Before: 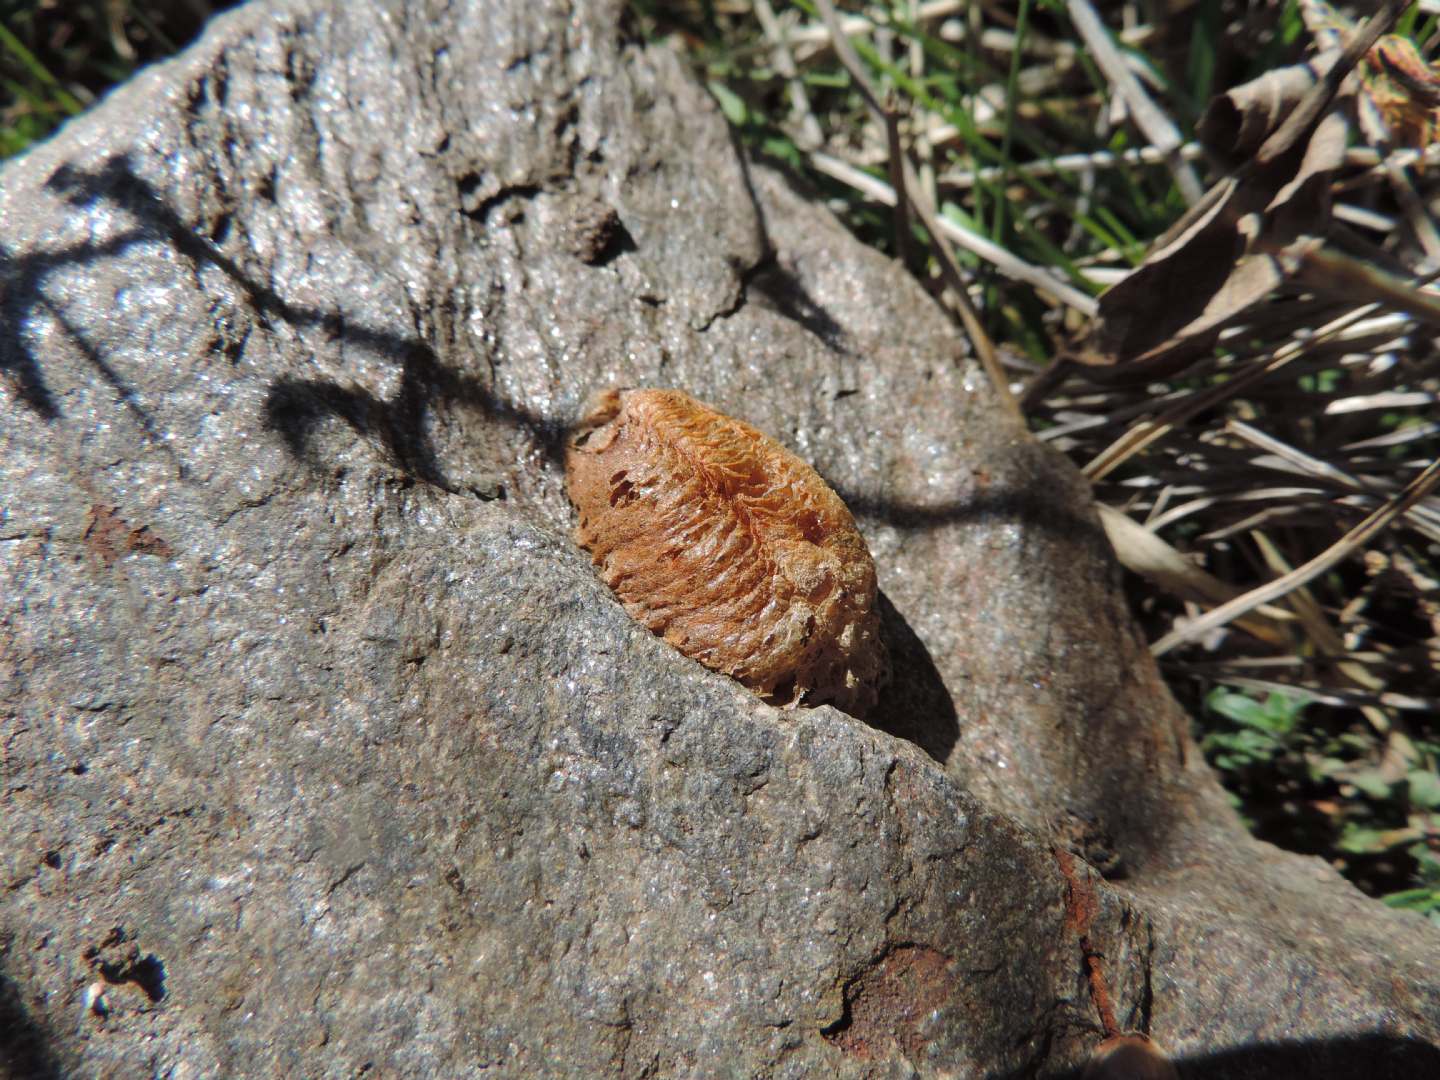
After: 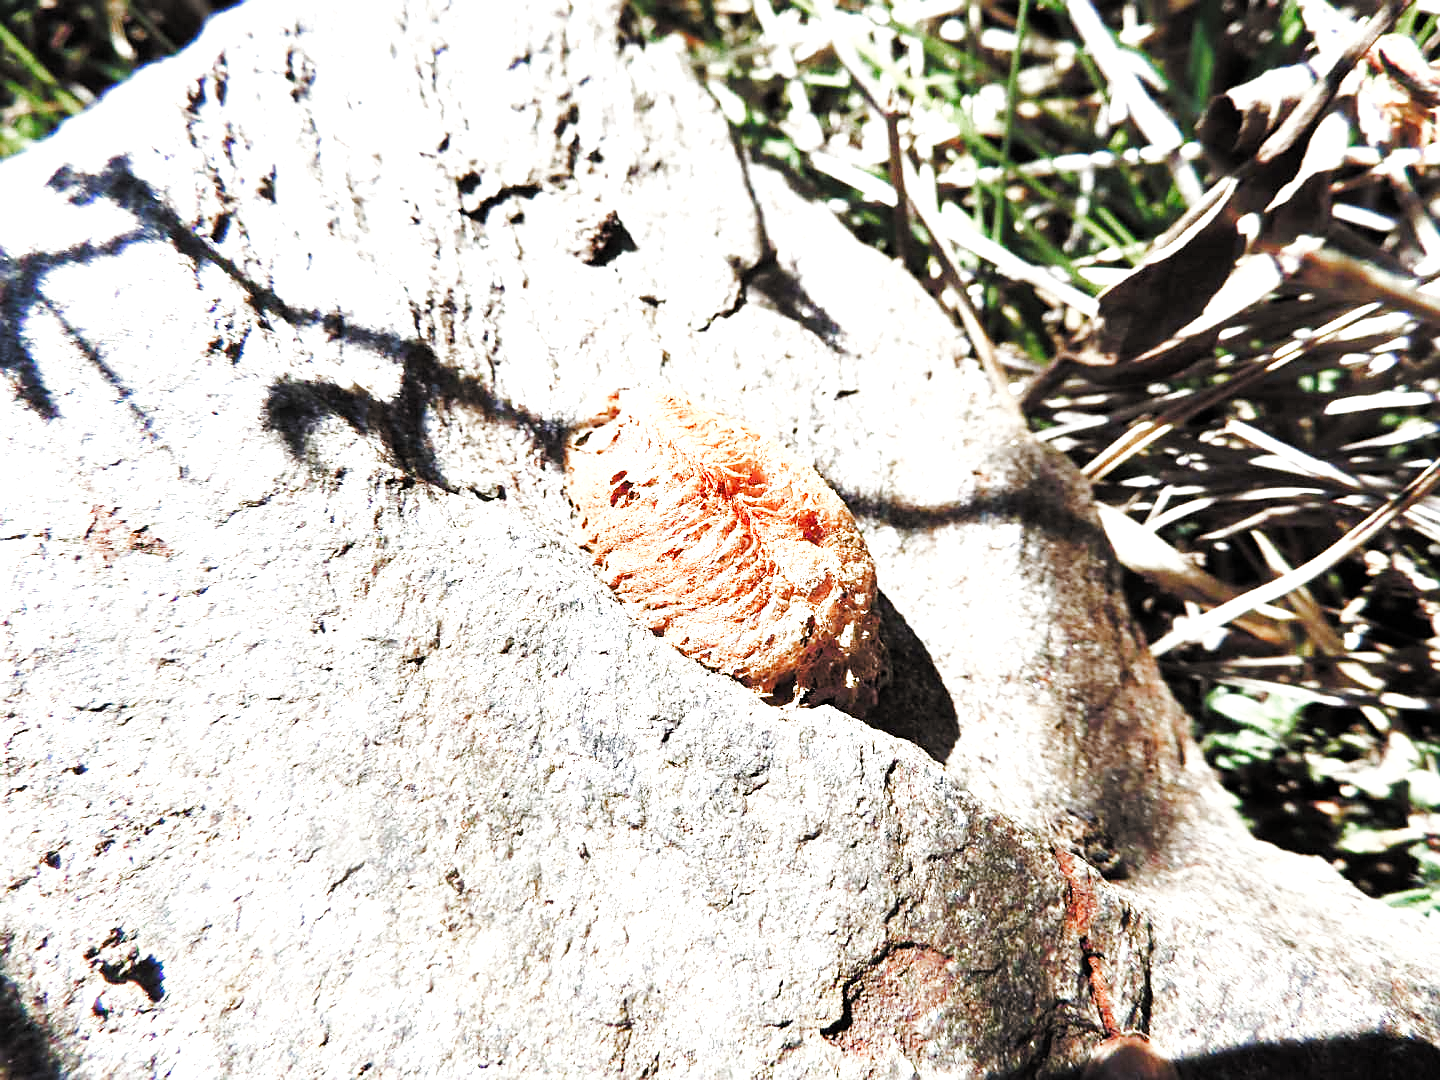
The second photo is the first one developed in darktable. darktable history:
sharpen: on, module defaults
base curve: curves: ch0 [(0, 0) (0.032, 0.025) (0.121, 0.166) (0.206, 0.329) (0.605, 0.79) (1, 1)], preserve colors none
filmic: grey point source 4.09, black point source -8.08, white point source 3.12, grey point target 18, white point target 100, output power 2.2, latitude stops 2, contrast 1.53, saturation 100, global saturation 100
